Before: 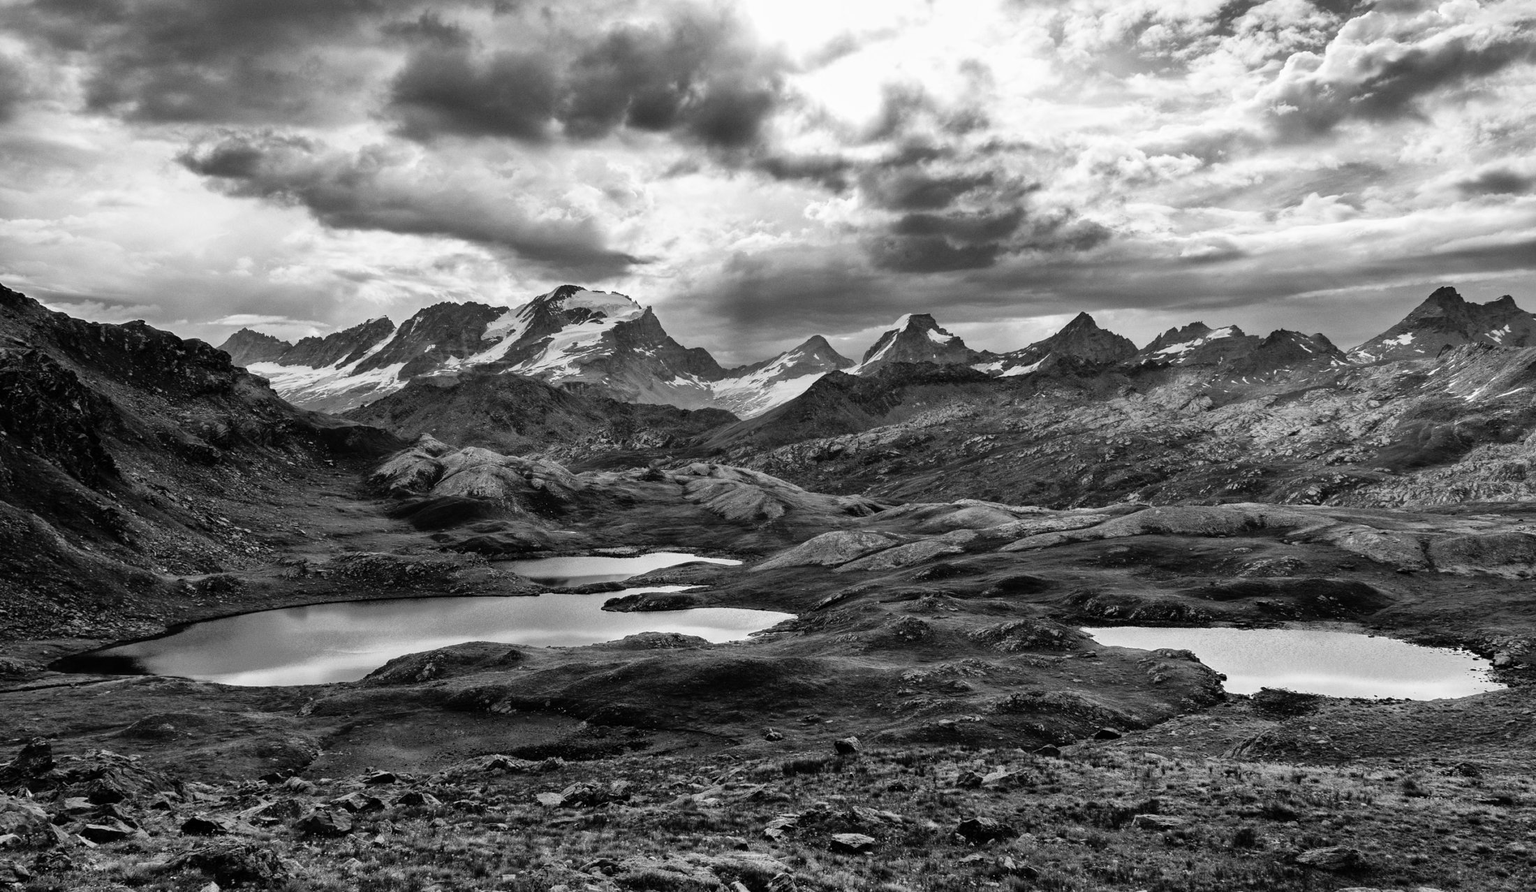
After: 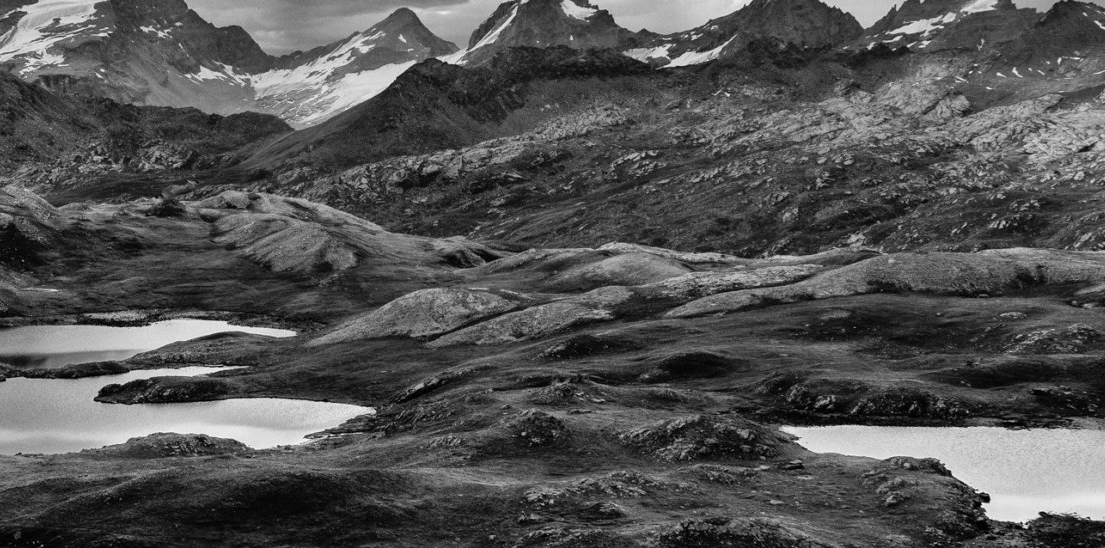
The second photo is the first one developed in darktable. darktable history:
crop: left 34.887%, top 37.019%, right 14.873%, bottom 20.004%
